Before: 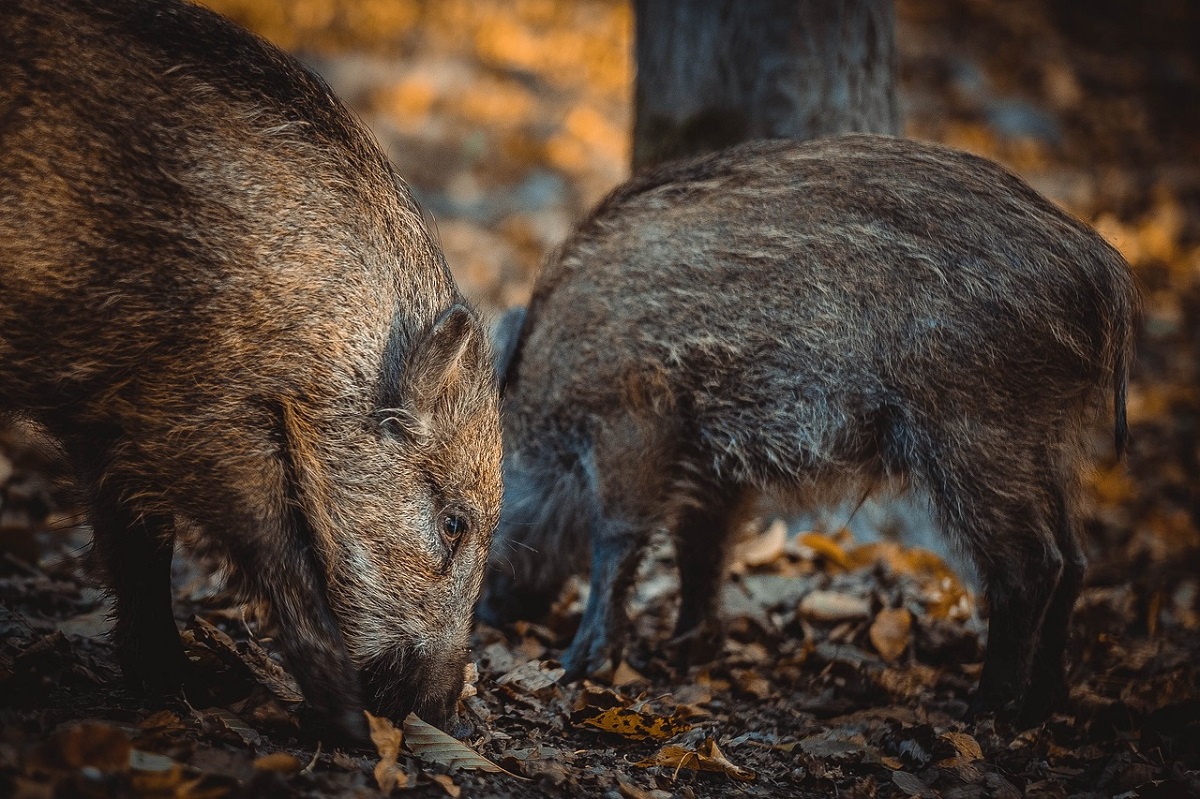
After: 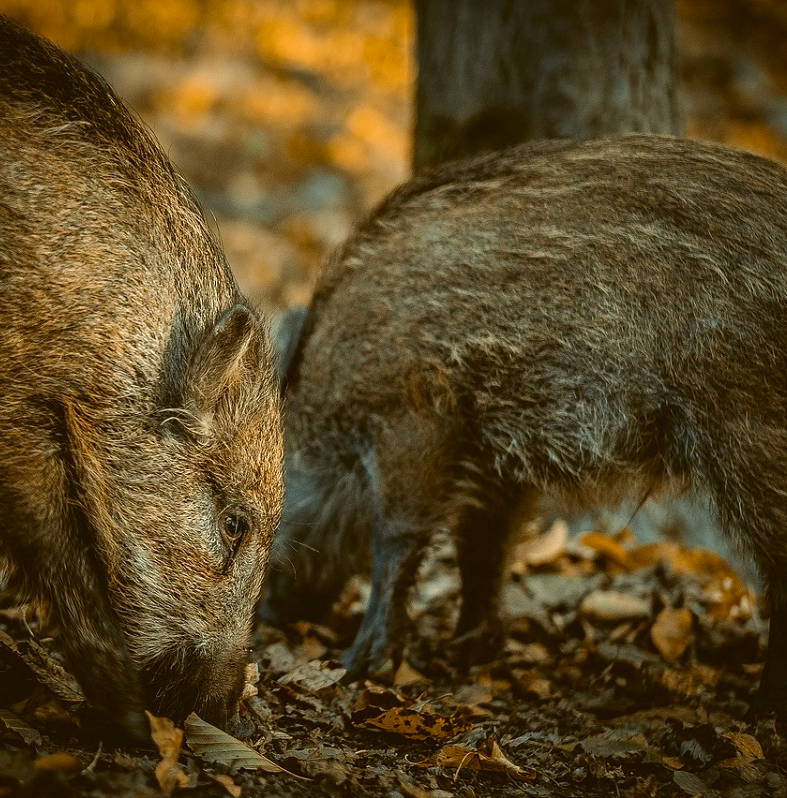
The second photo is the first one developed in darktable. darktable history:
crop and rotate: left 18.269%, right 16.088%
color correction: highlights a* -1.72, highlights b* 9.99, shadows a* 0.5, shadows b* 19.4
